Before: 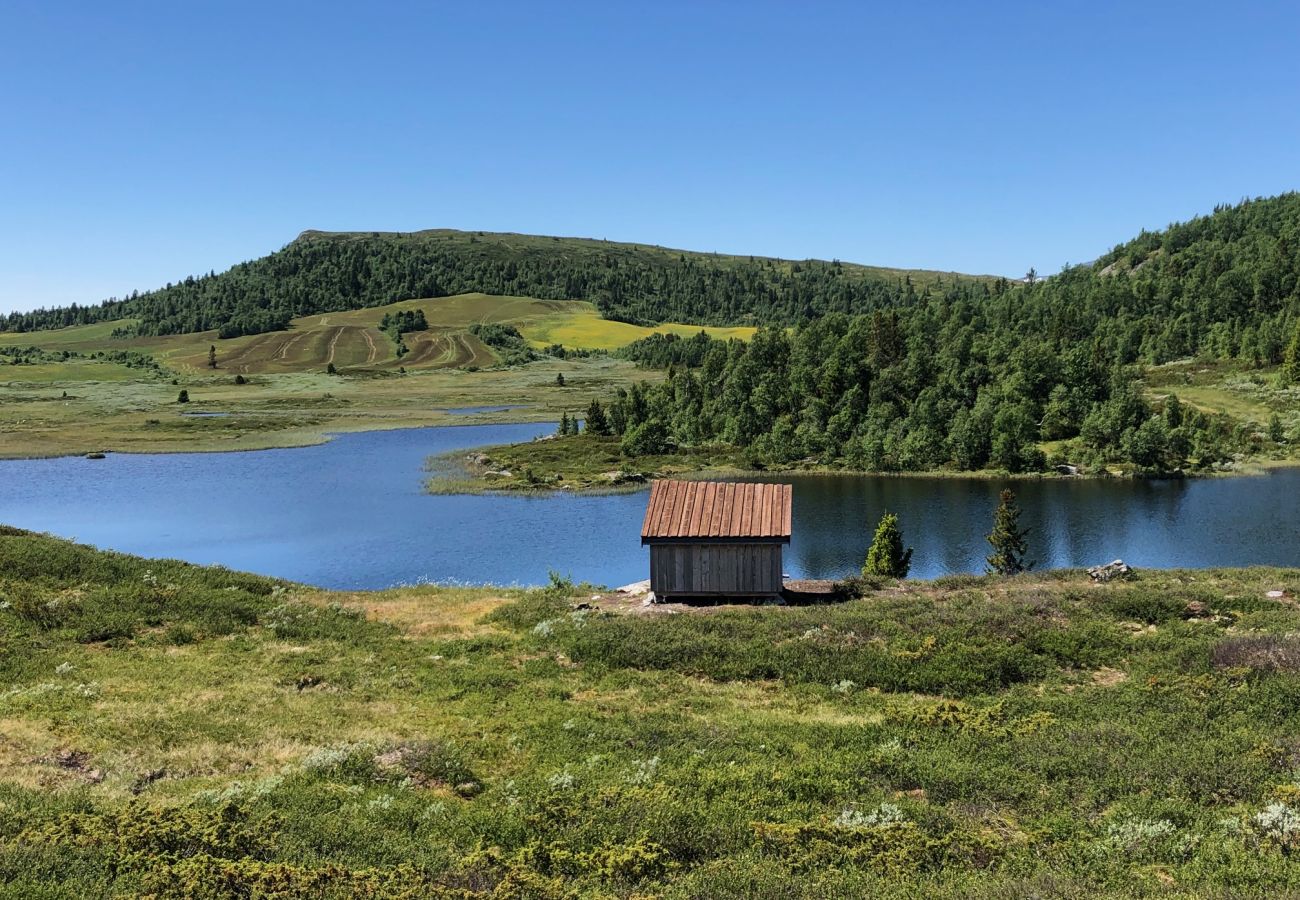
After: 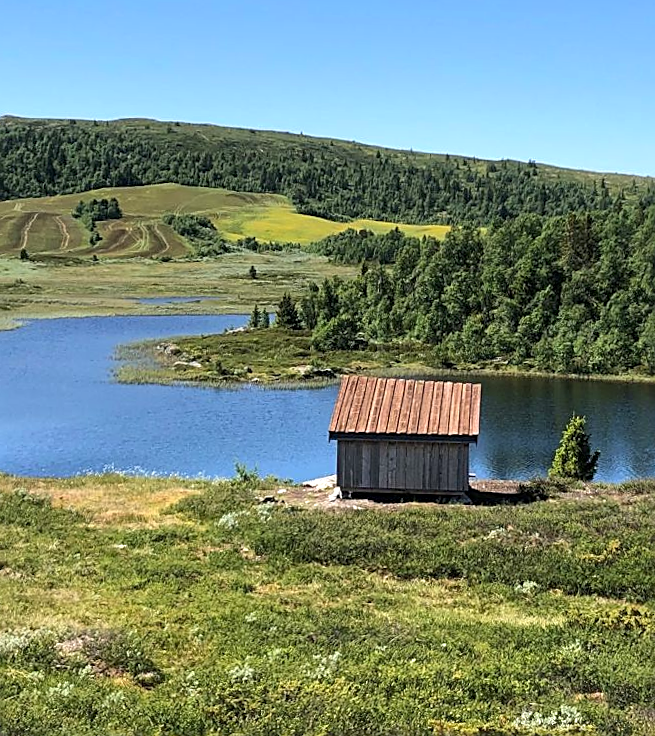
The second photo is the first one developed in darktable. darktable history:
crop and rotate: angle 0.02°, left 24.353%, top 13.219%, right 26.156%, bottom 8.224%
rotate and perspective: rotation 1.72°, automatic cropping off
sharpen: on, module defaults
exposure: exposure 0.493 EV, compensate highlight preservation false
